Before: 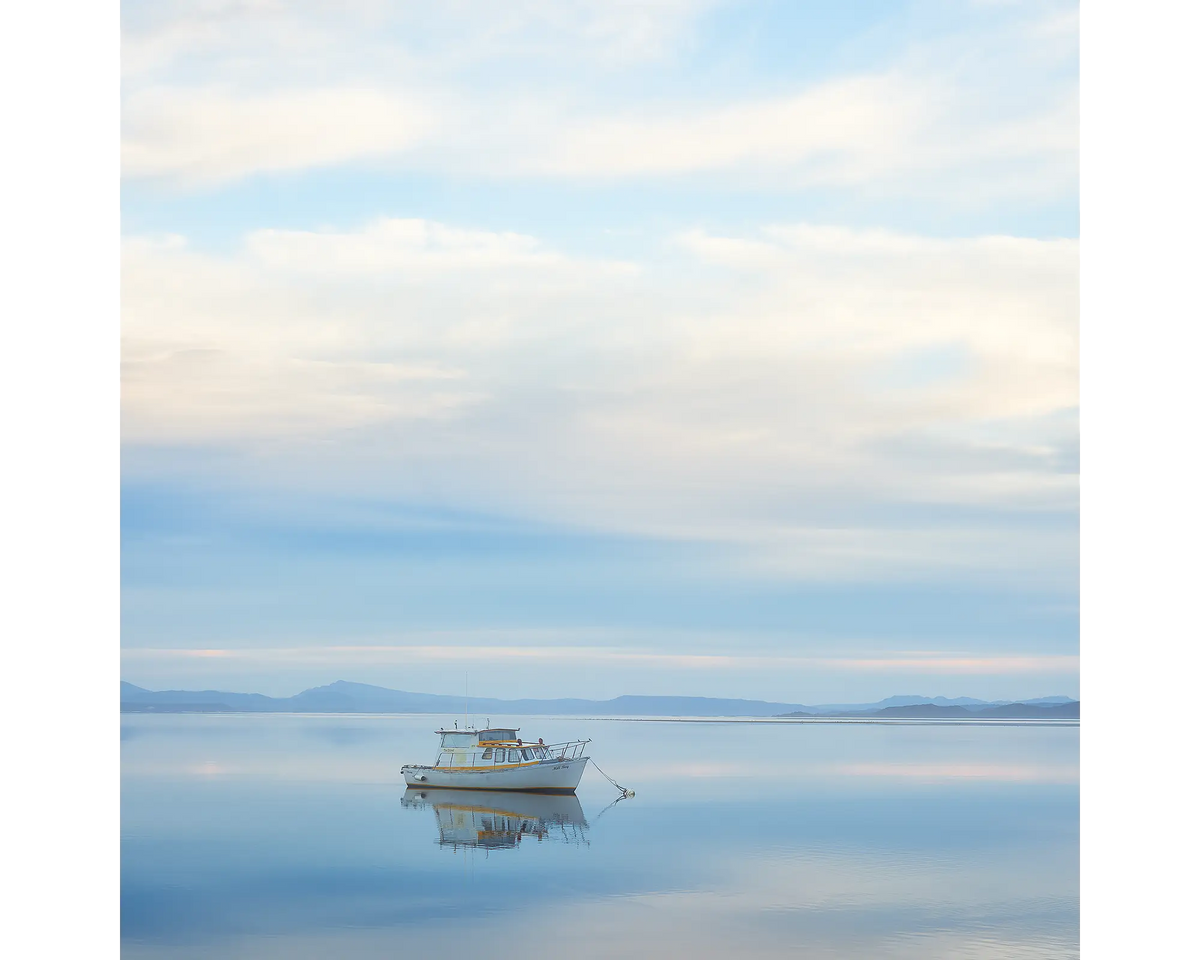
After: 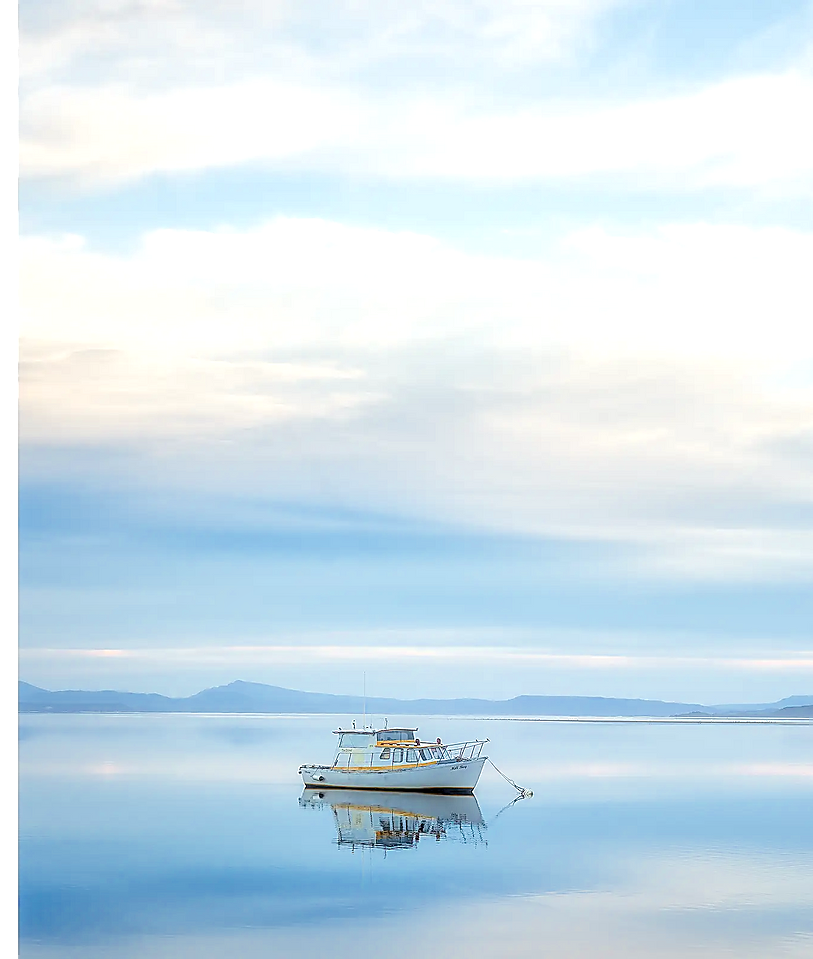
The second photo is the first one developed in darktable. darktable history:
local contrast: highlights 22%, detail 198%
sharpen: radius 1.426, amount 1.239, threshold 0.707
tone equalizer: -7 EV 0.149 EV, -6 EV 0.634 EV, -5 EV 1.14 EV, -4 EV 1.36 EV, -3 EV 1.14 EV, -2 EV 0.6 EV, -1 EV 0.164 EV, edges refinement/feathering 500, mask exposure compensation -1.57 EV, preserve details no
crop and rotate: left 8.55%, right 23.621%
